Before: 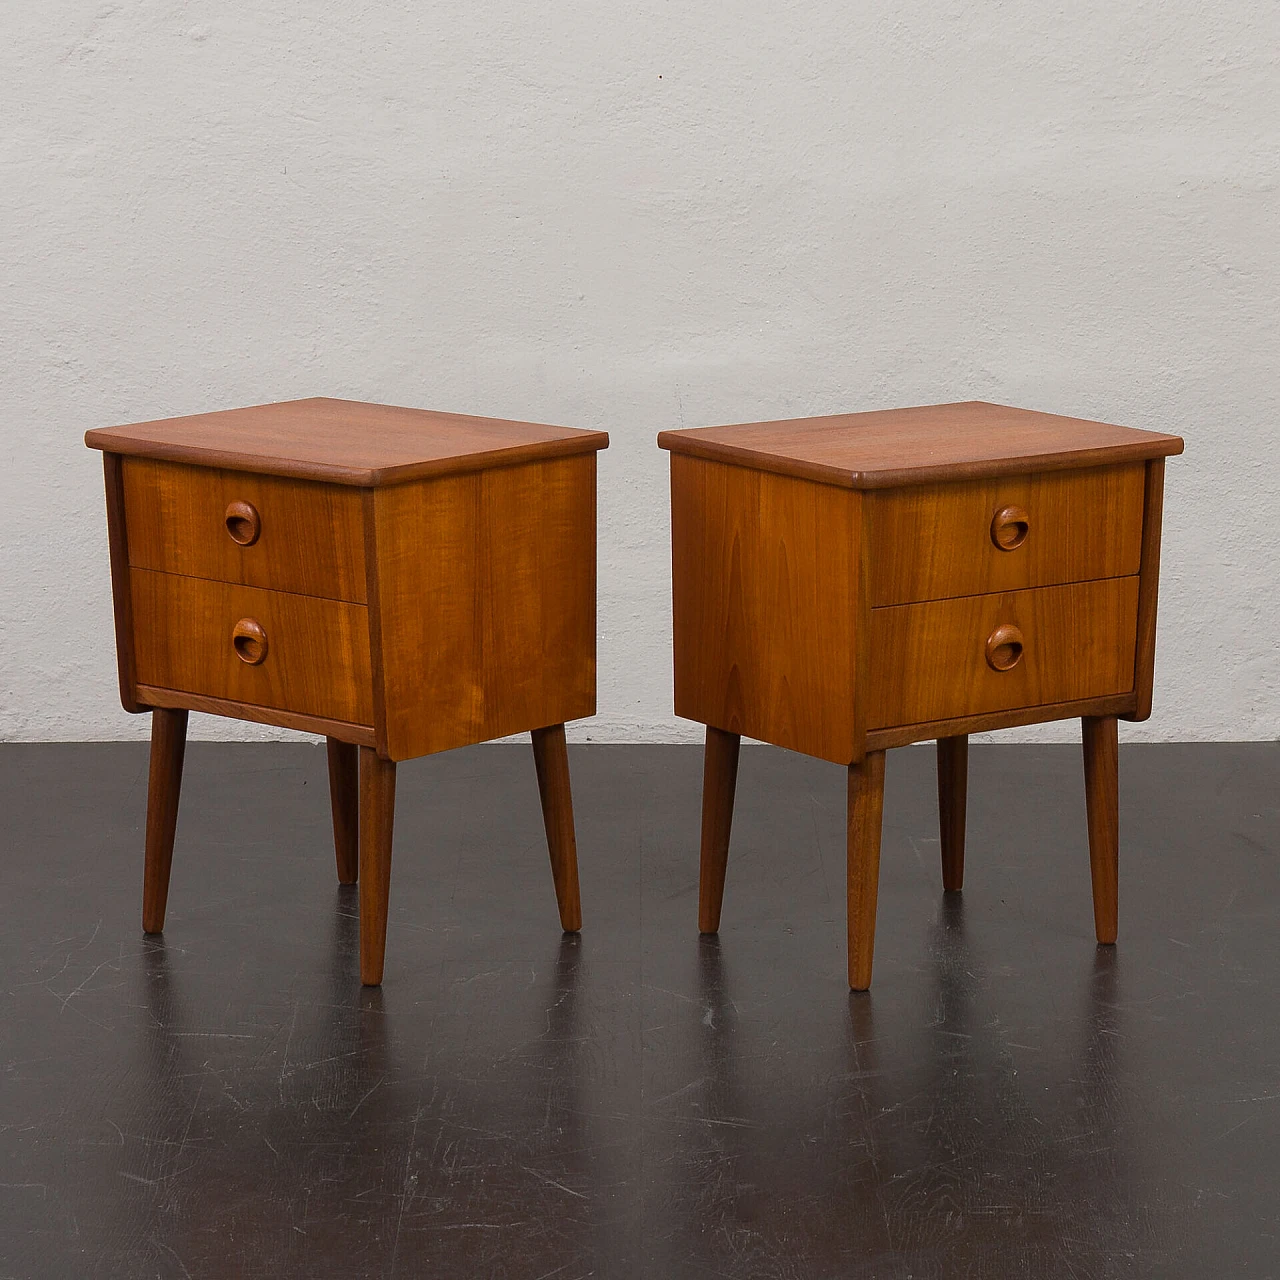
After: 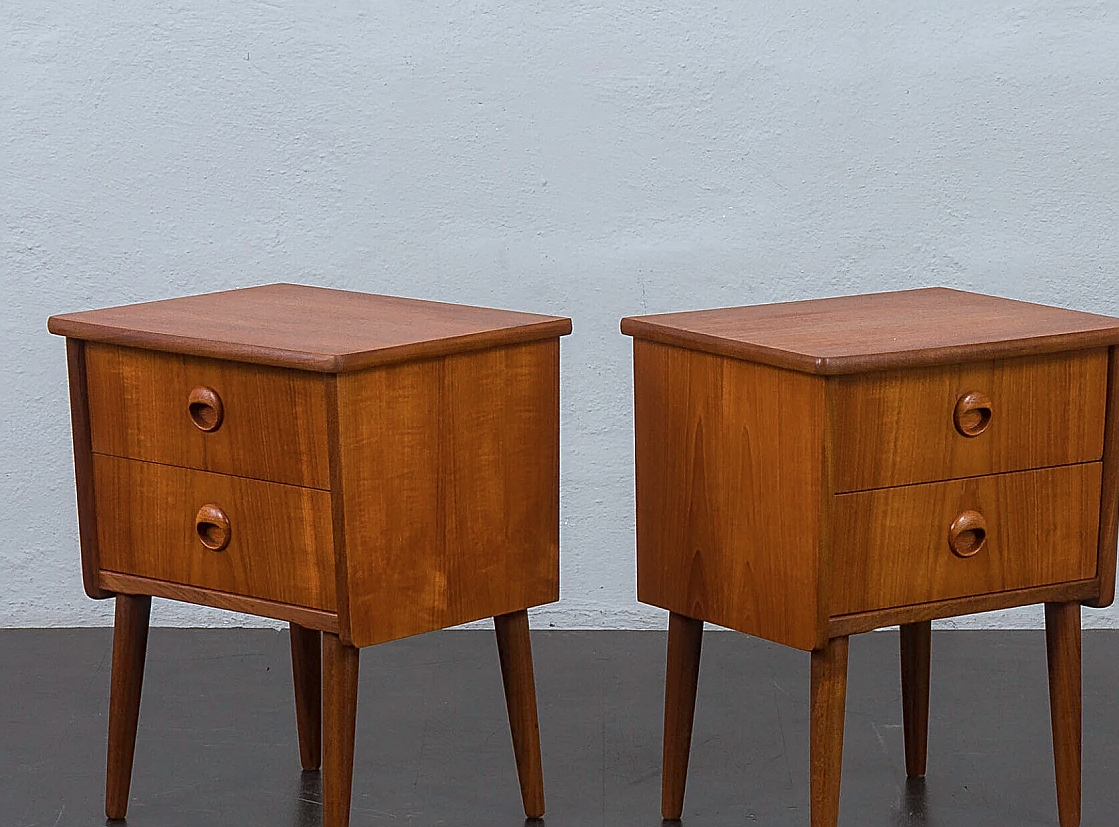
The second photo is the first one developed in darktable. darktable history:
sharpen: on, module defaults
crop: left 2.946%, top 8.958%, right 9.617%, bottom 26.429%
color correction: highlights a* -3.87, highlights b* -10.99
local contrast: detail 110%
